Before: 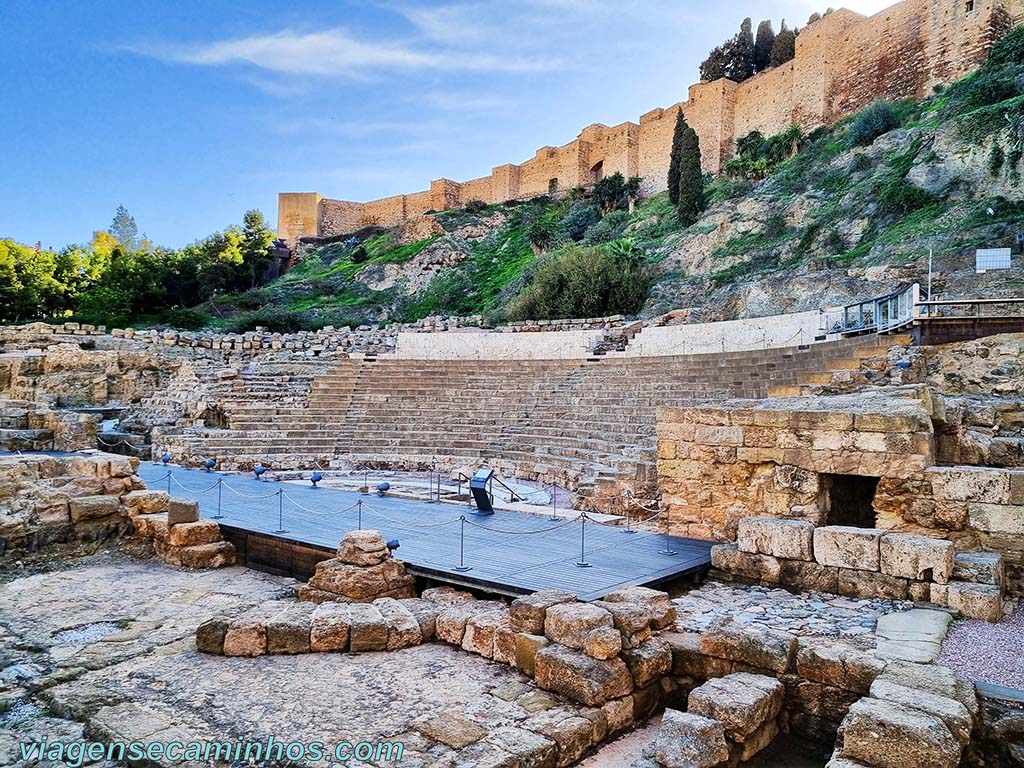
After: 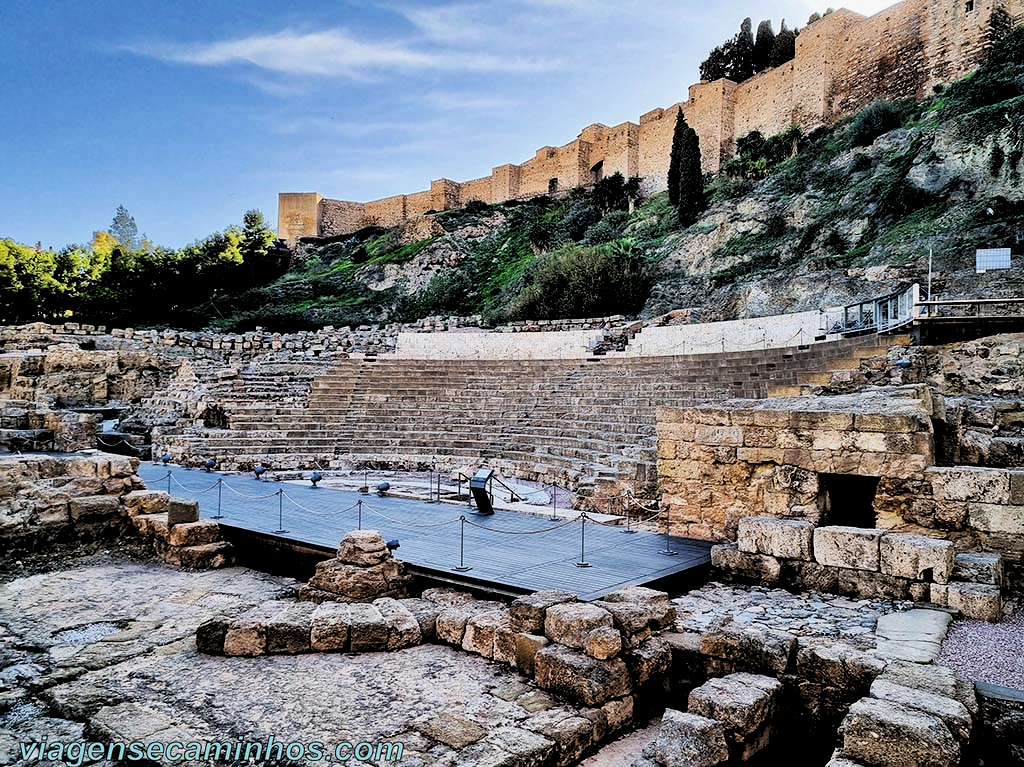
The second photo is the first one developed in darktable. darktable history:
crop: bottom 0.07%
levels: levels [0.116, 0.574, 1]
filmic rgb: black relative exposure -3.7 EV, white relative exposure 2.76 EV, threshold 5.96 EV, dynamic range scaling -4.7%, hardness 3.03, enable highlight reconstruction true
